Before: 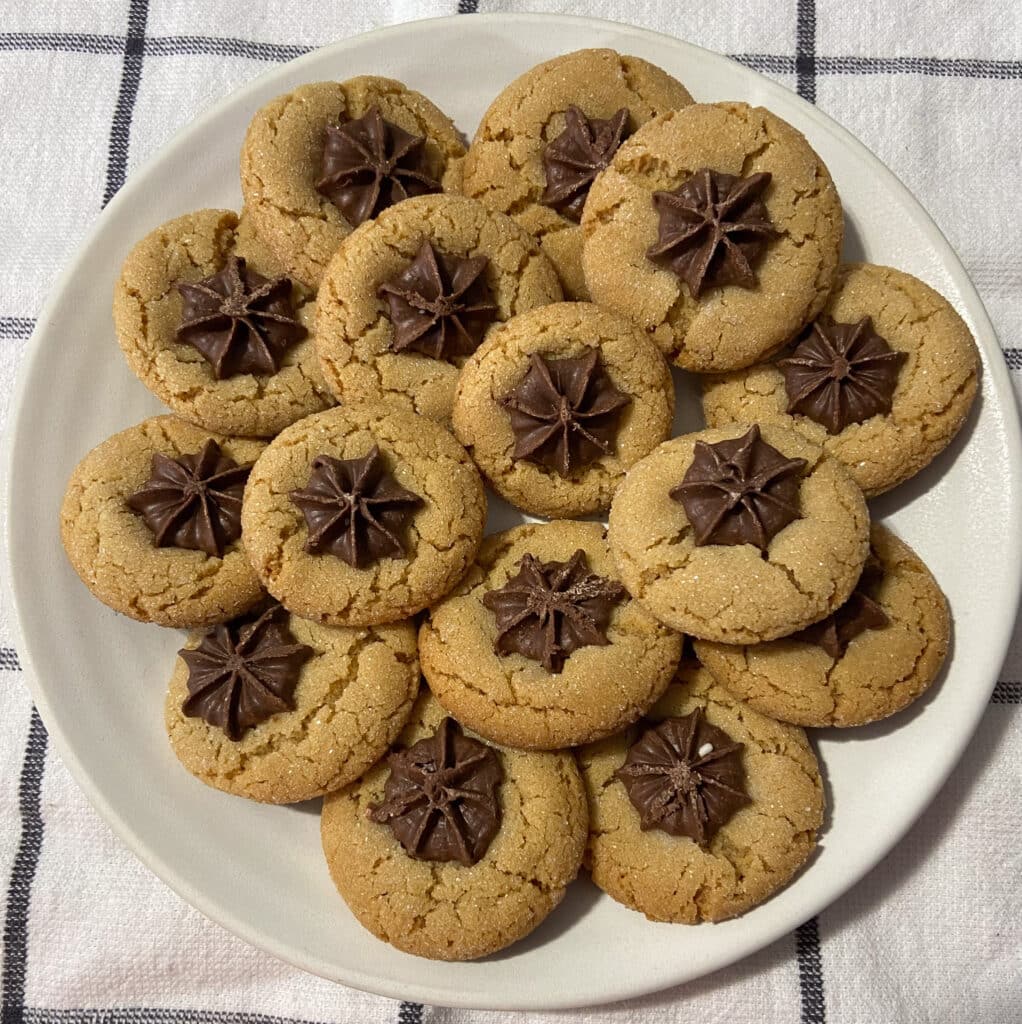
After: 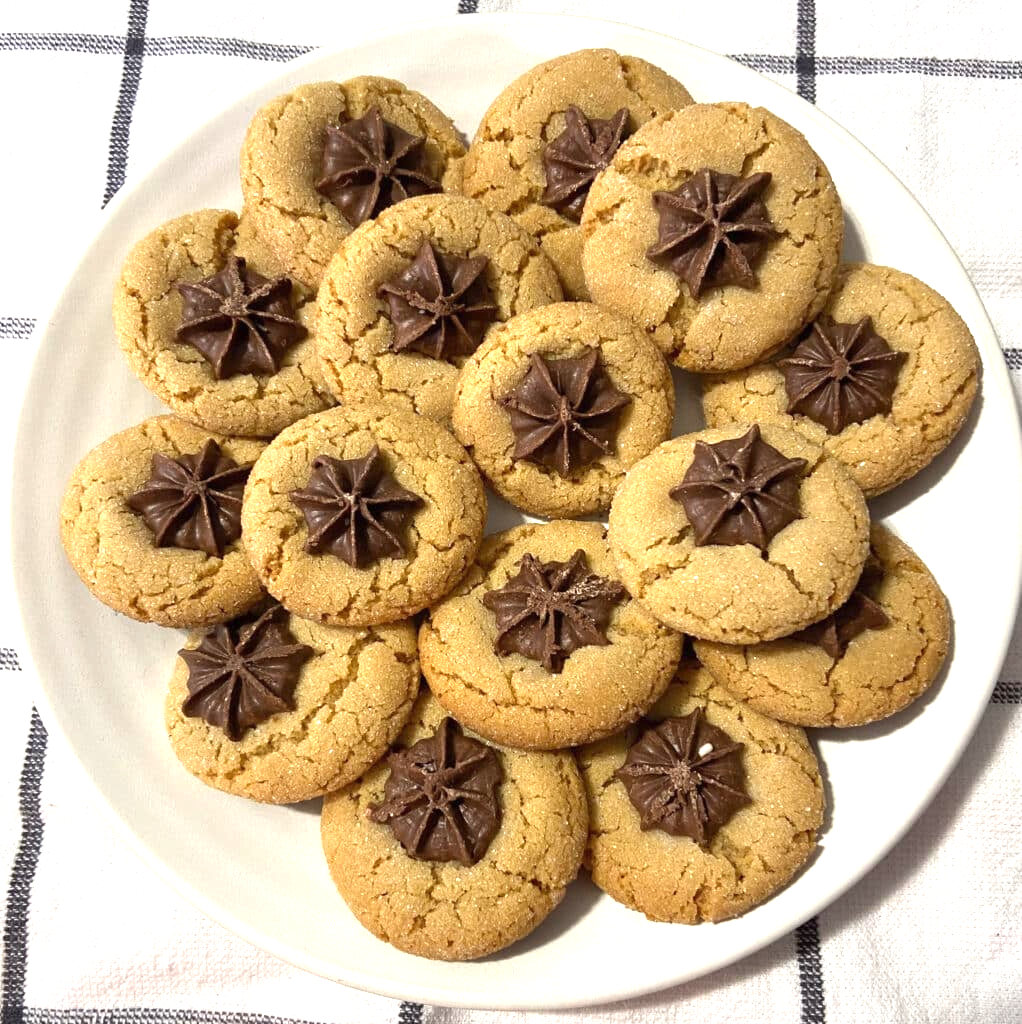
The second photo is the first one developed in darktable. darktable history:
exposure: black level correction 0, exposure 0.872 EV, compensate highlight preservation false
